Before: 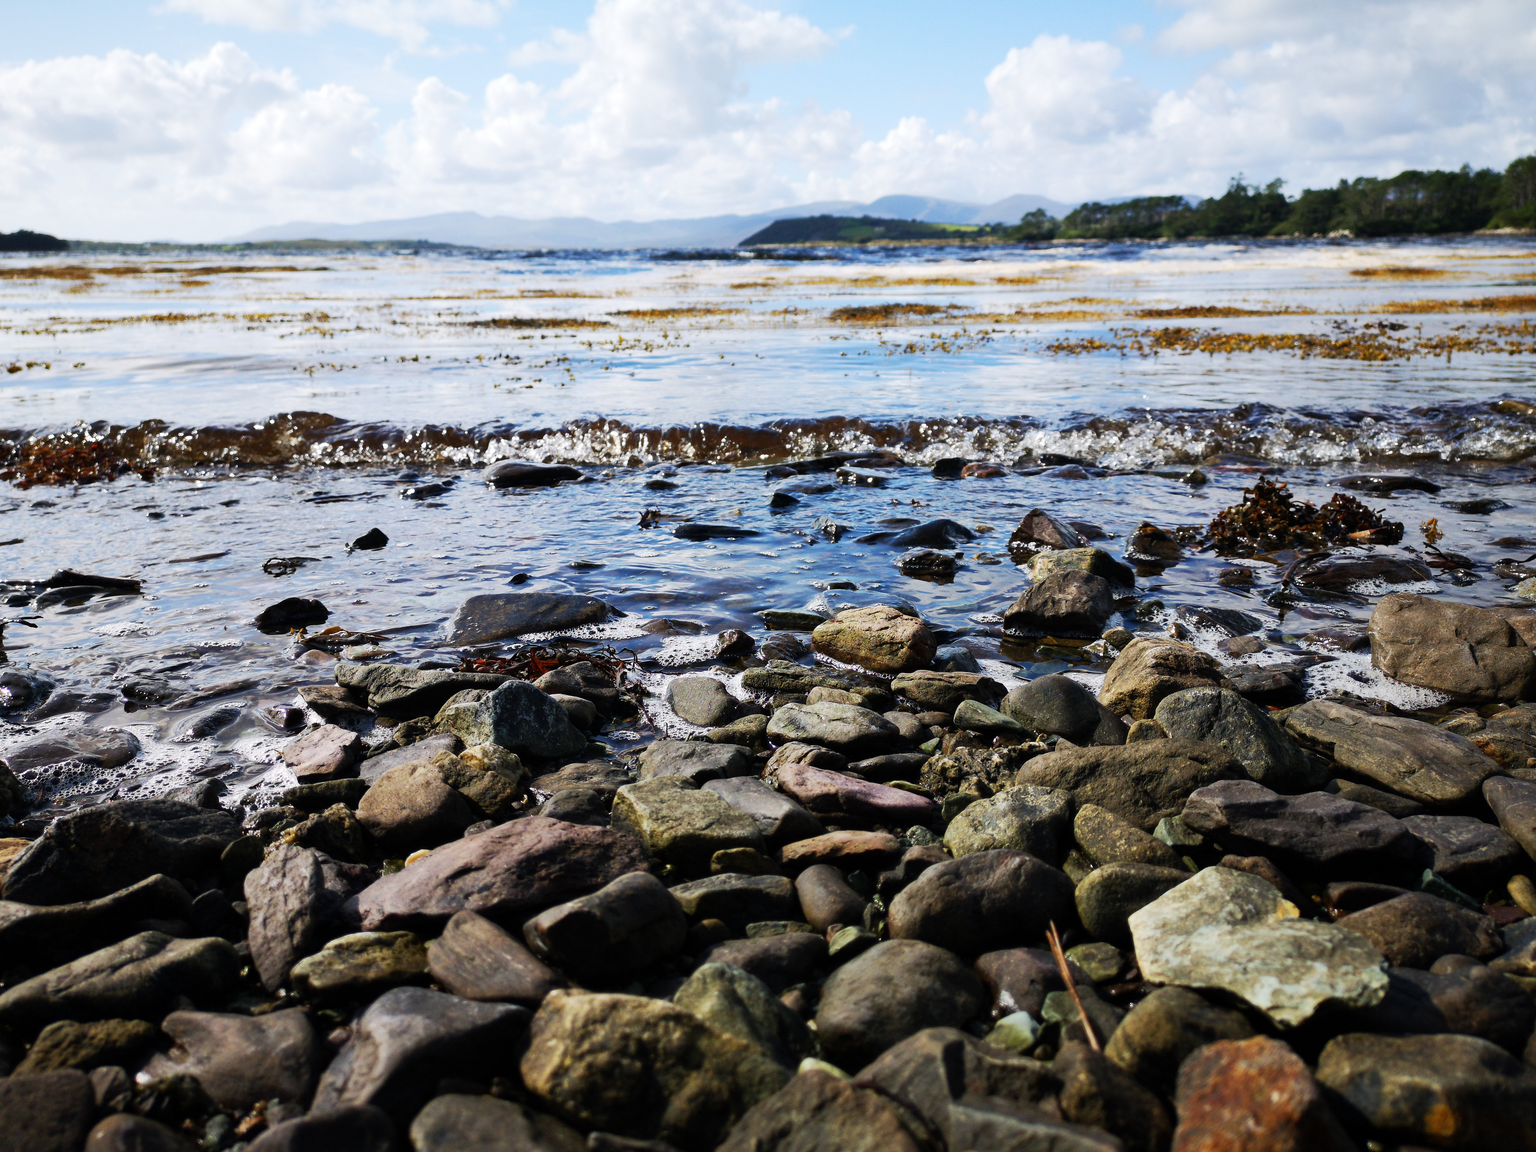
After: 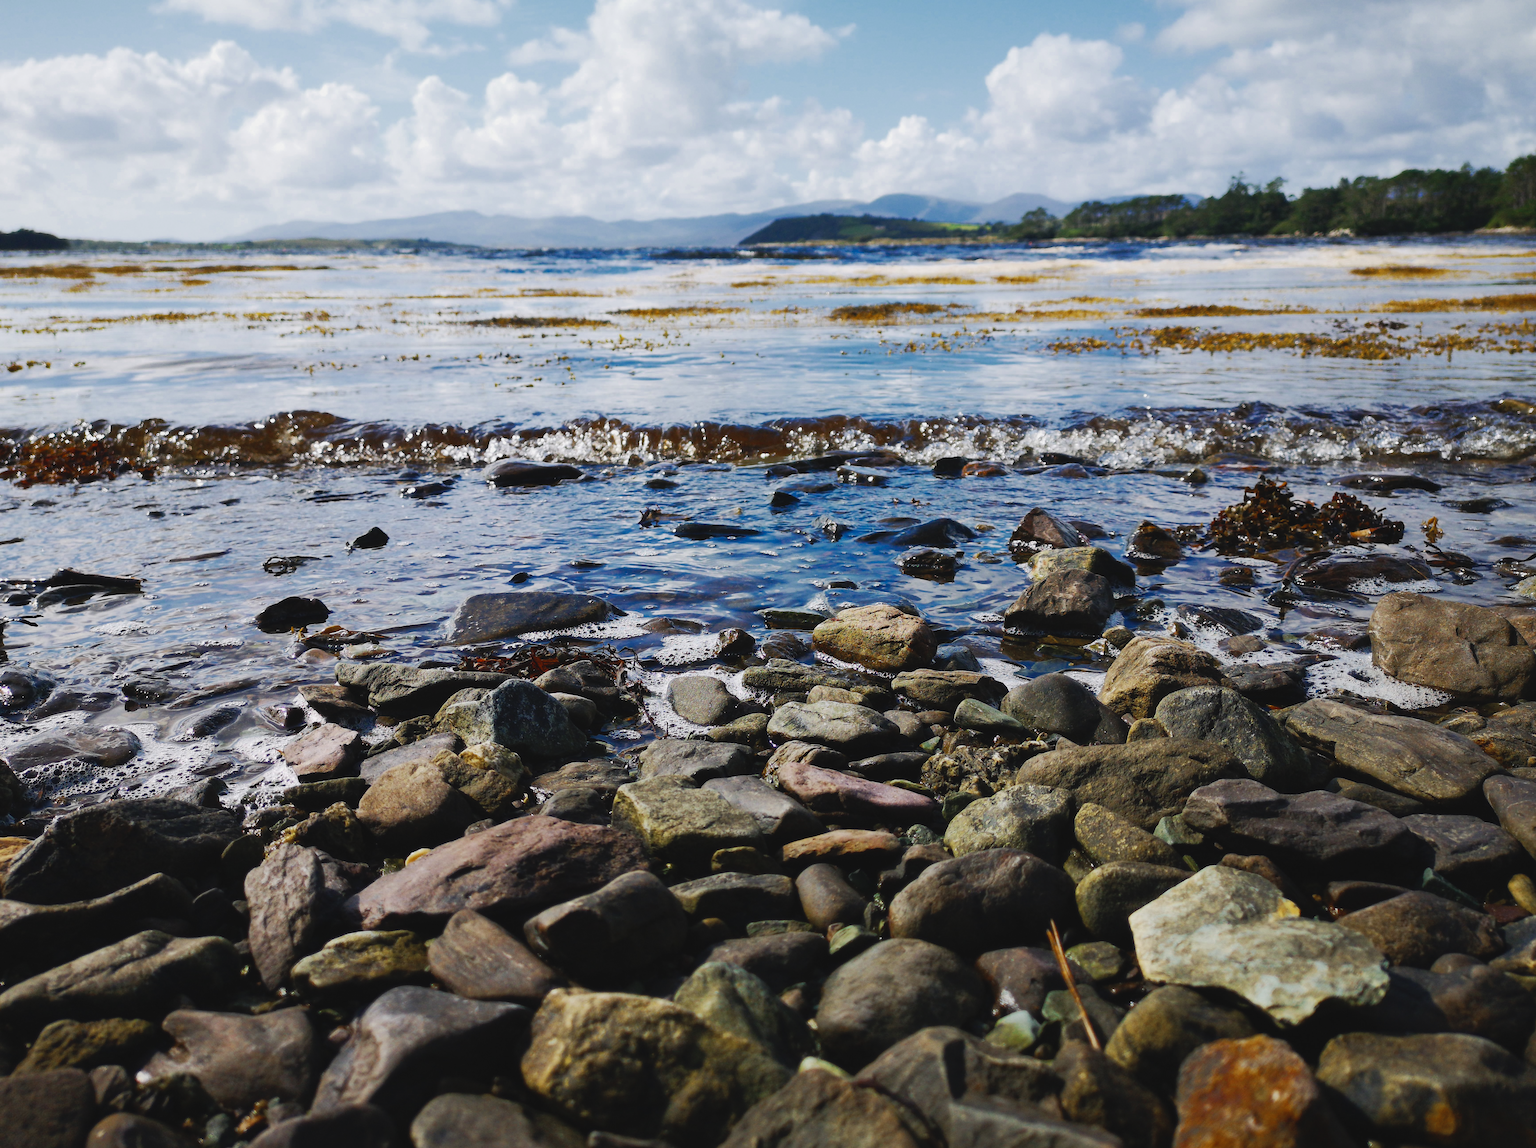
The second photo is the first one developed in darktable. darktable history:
crop: top 0.144%, bottom 0.201%
color zones: curves: ch0 [(0, 0.5) (0.125, 0.4) (0.25, 0.5) (0.375, 0.4) (0.5, 0.4) (0.625, 0.35) (0.75, 0.35) (0.875, 0.5)]; ch1 [(0, 0.35) (0.125, 0.45) (0.25, 0.35) (0.375, 0.35) (0.5, 0.35) (0.625, 0.35) (0.75, 0.45) (0.875, 0.35)]; ch2 [(0, 0.6) (0.125, 0.5) (0.25, 0.5) (0.375, 0.6) (0.5, 0.6) (0.625, 0.5) (0.75, 0.5) (0.875, 0.5)]
contrast brightness saturation: contrast -0.097, saturation -0.098
shadows and highlights: radius 331.01, shadows 54.72, highlights -98.76, compress 94.63%, soften with gaussian
color balance rgb: power › hue 323.54°, linear chroma grading › global chroma 13.917%, perceptual saturation grading › global saturation 30.584%
